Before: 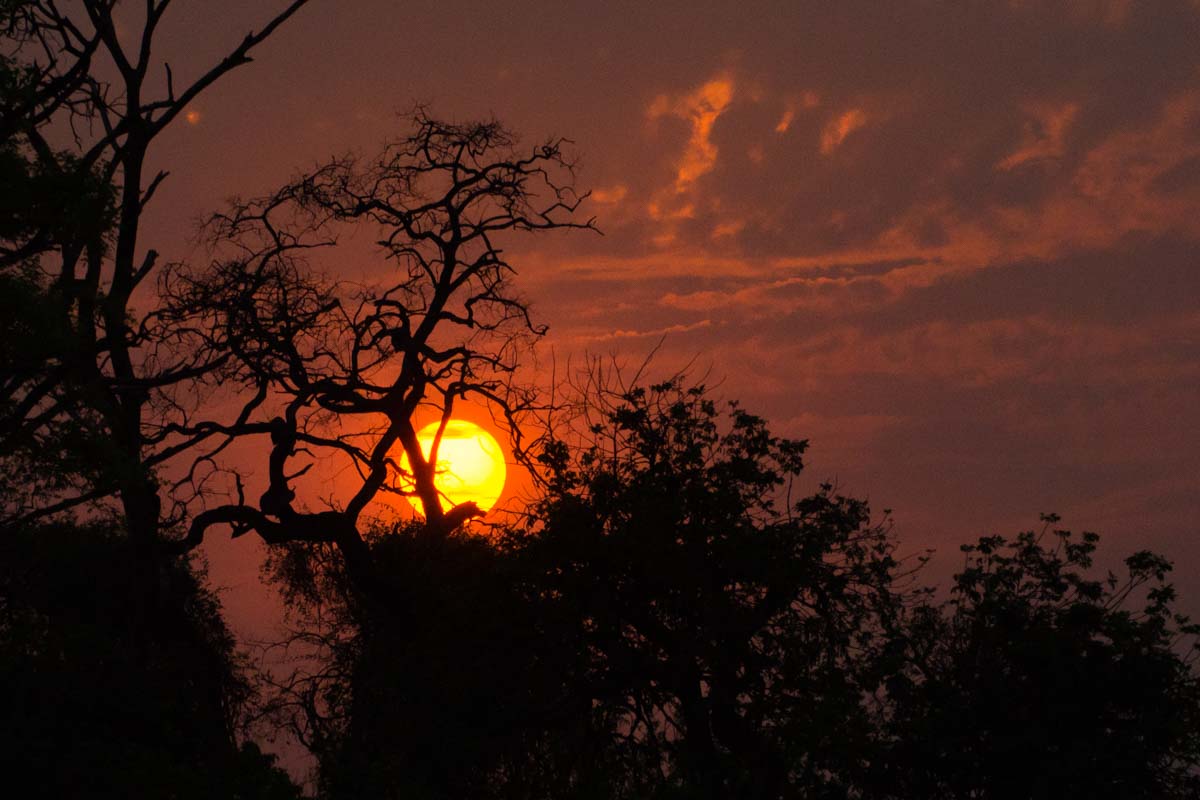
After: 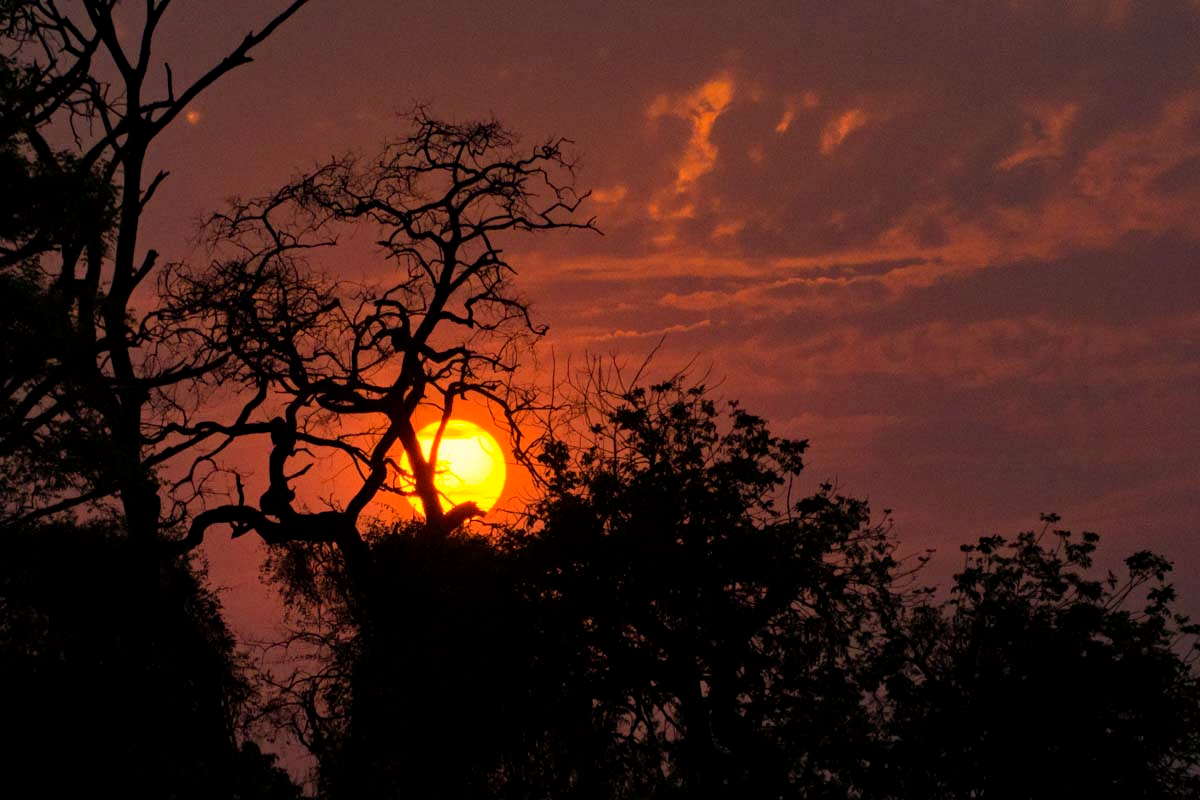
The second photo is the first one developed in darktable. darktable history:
shadows and highlights: radius 127.32, shadows 30.32, highlights -30.92, low approximation 0.01, soften with gaussian
haze removal: adaptive false
exposure: black level correction 0.002, compensate highlight preservation false
